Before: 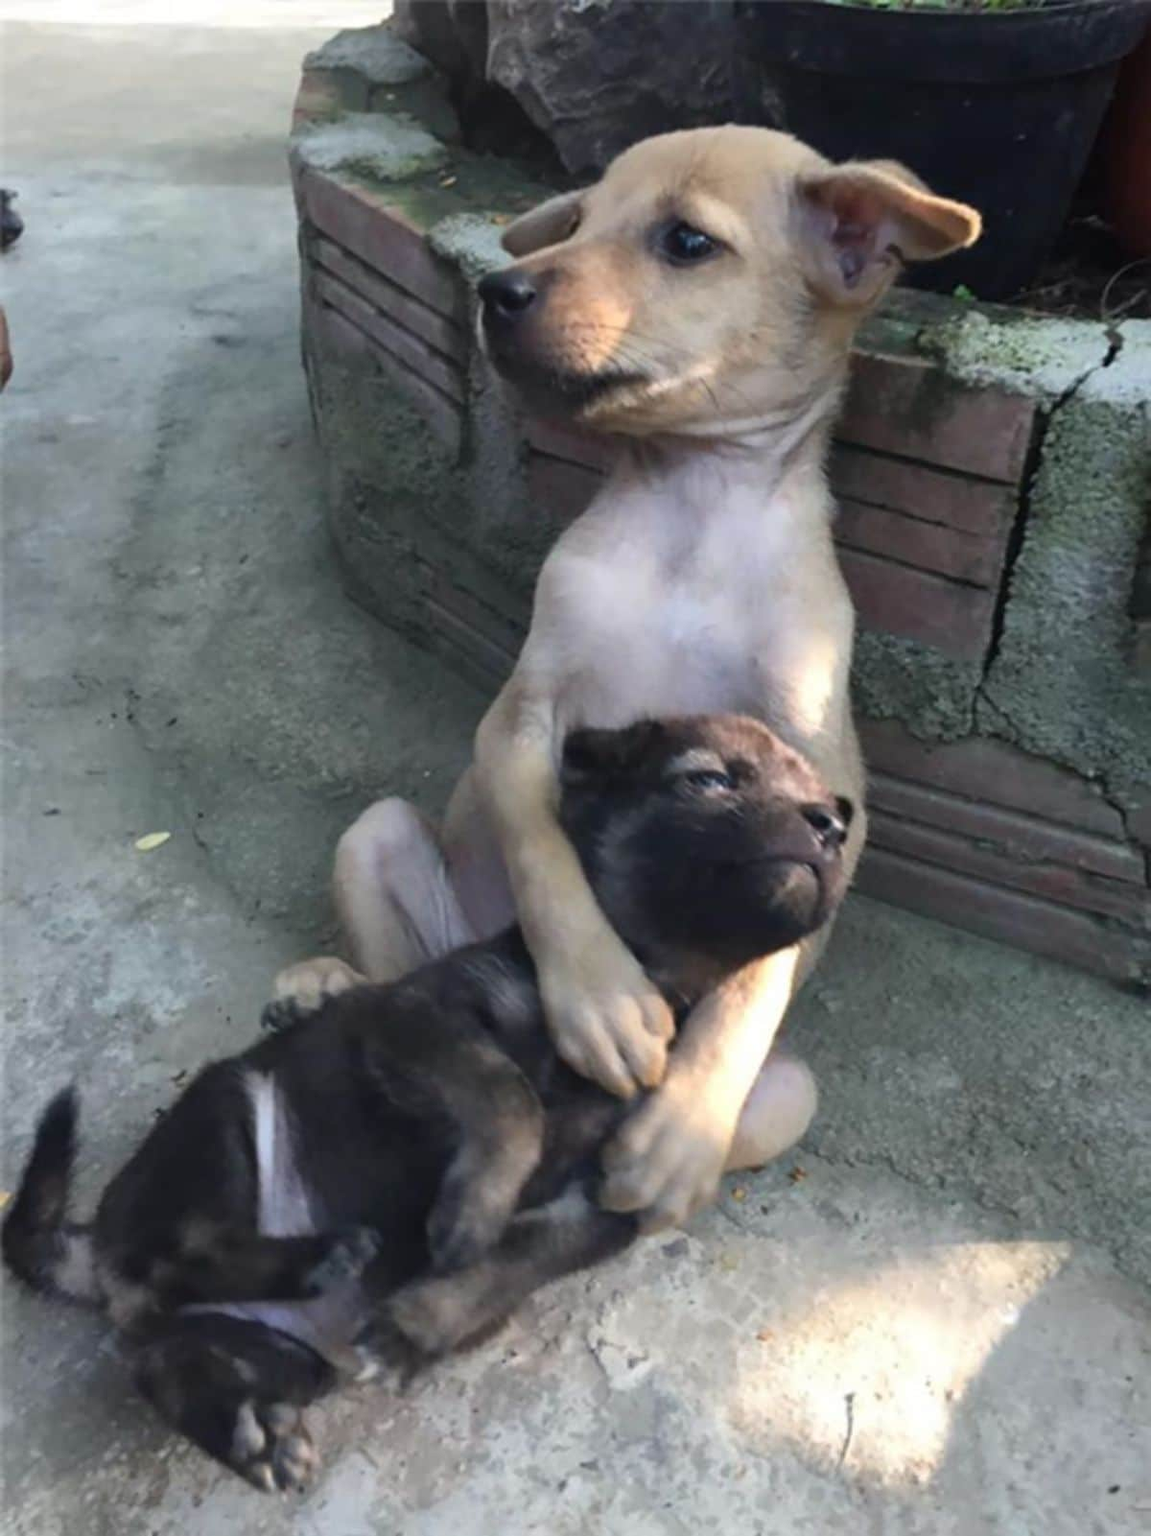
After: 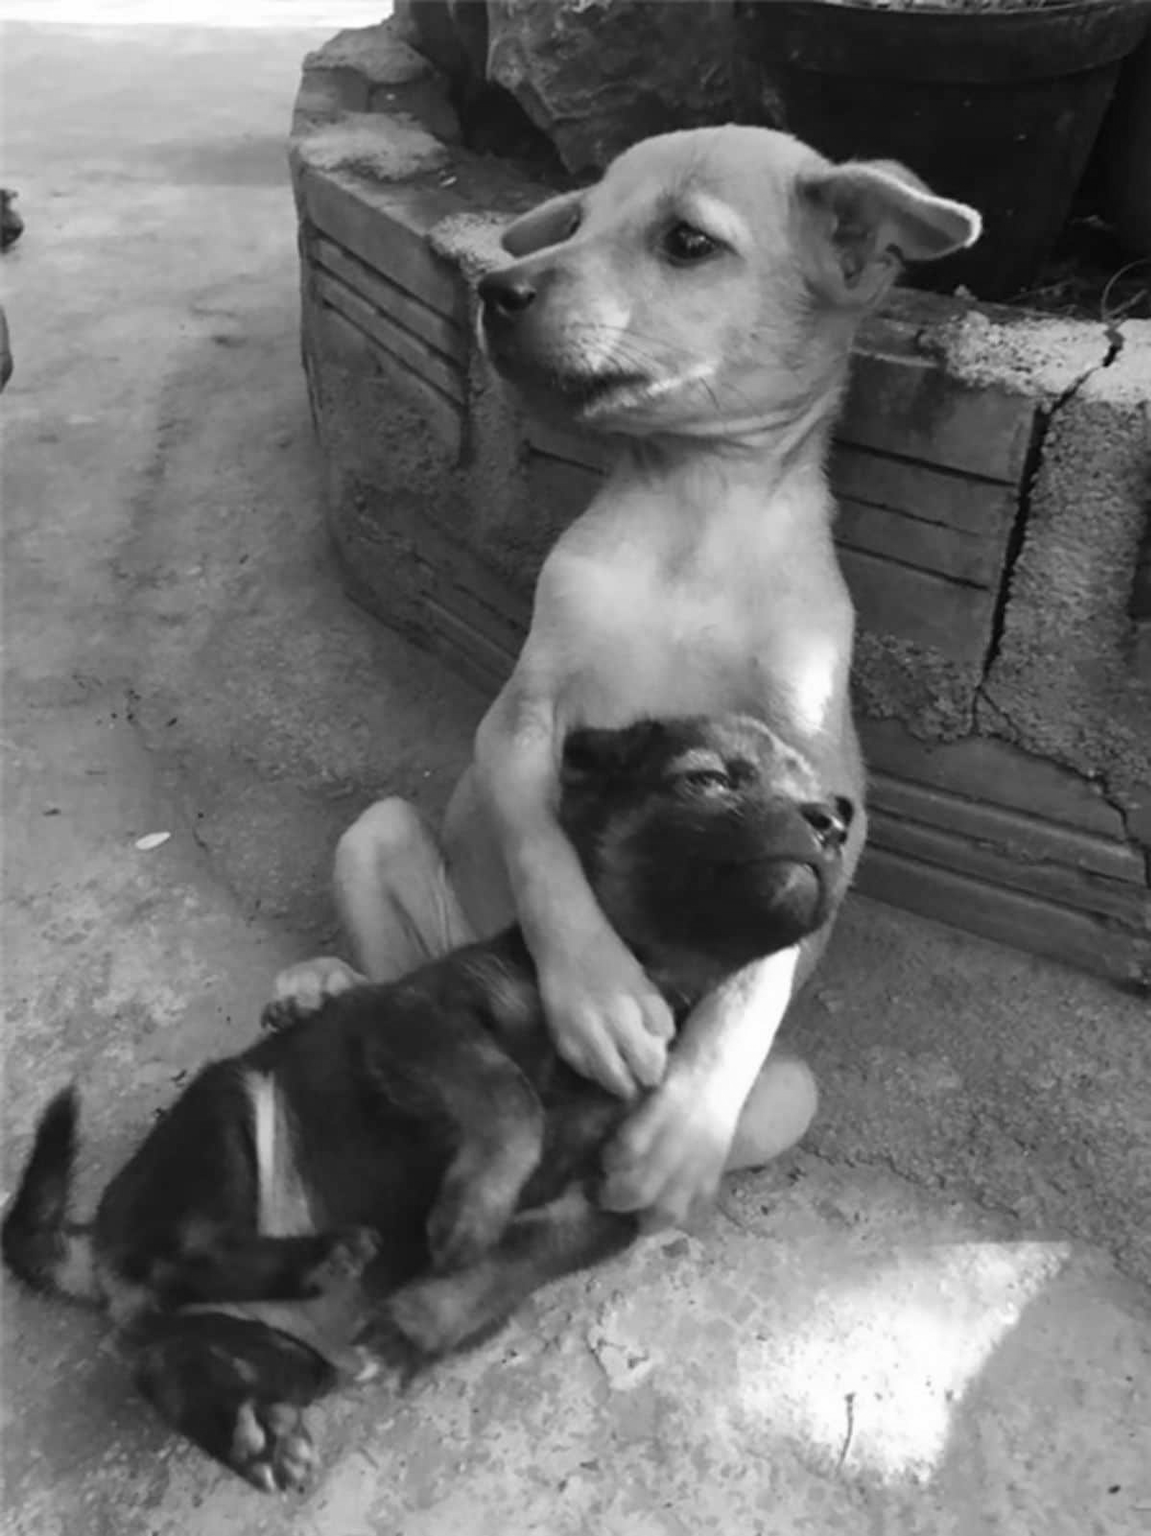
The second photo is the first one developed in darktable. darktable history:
color correction: highlights a* 1.39, highlights b* 17.83
rgb curve: curves: ch2 [(0, 0) (0.567, 0.512) (1, 1)], mode RGB, independent channels
monochrome: on, module defaults
